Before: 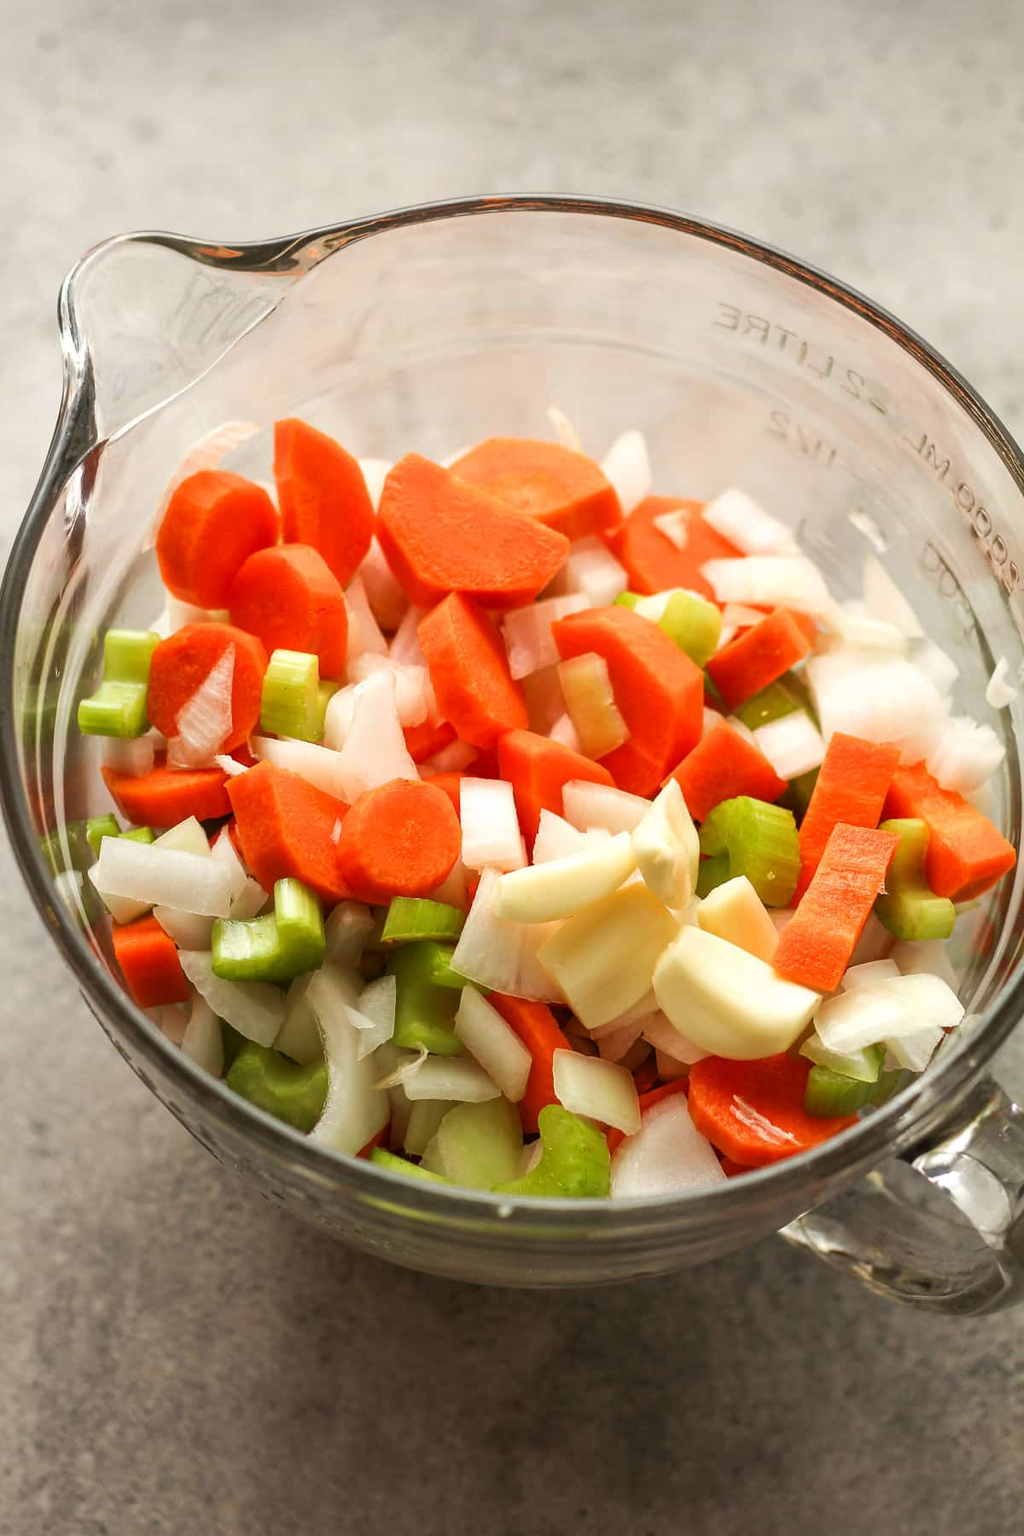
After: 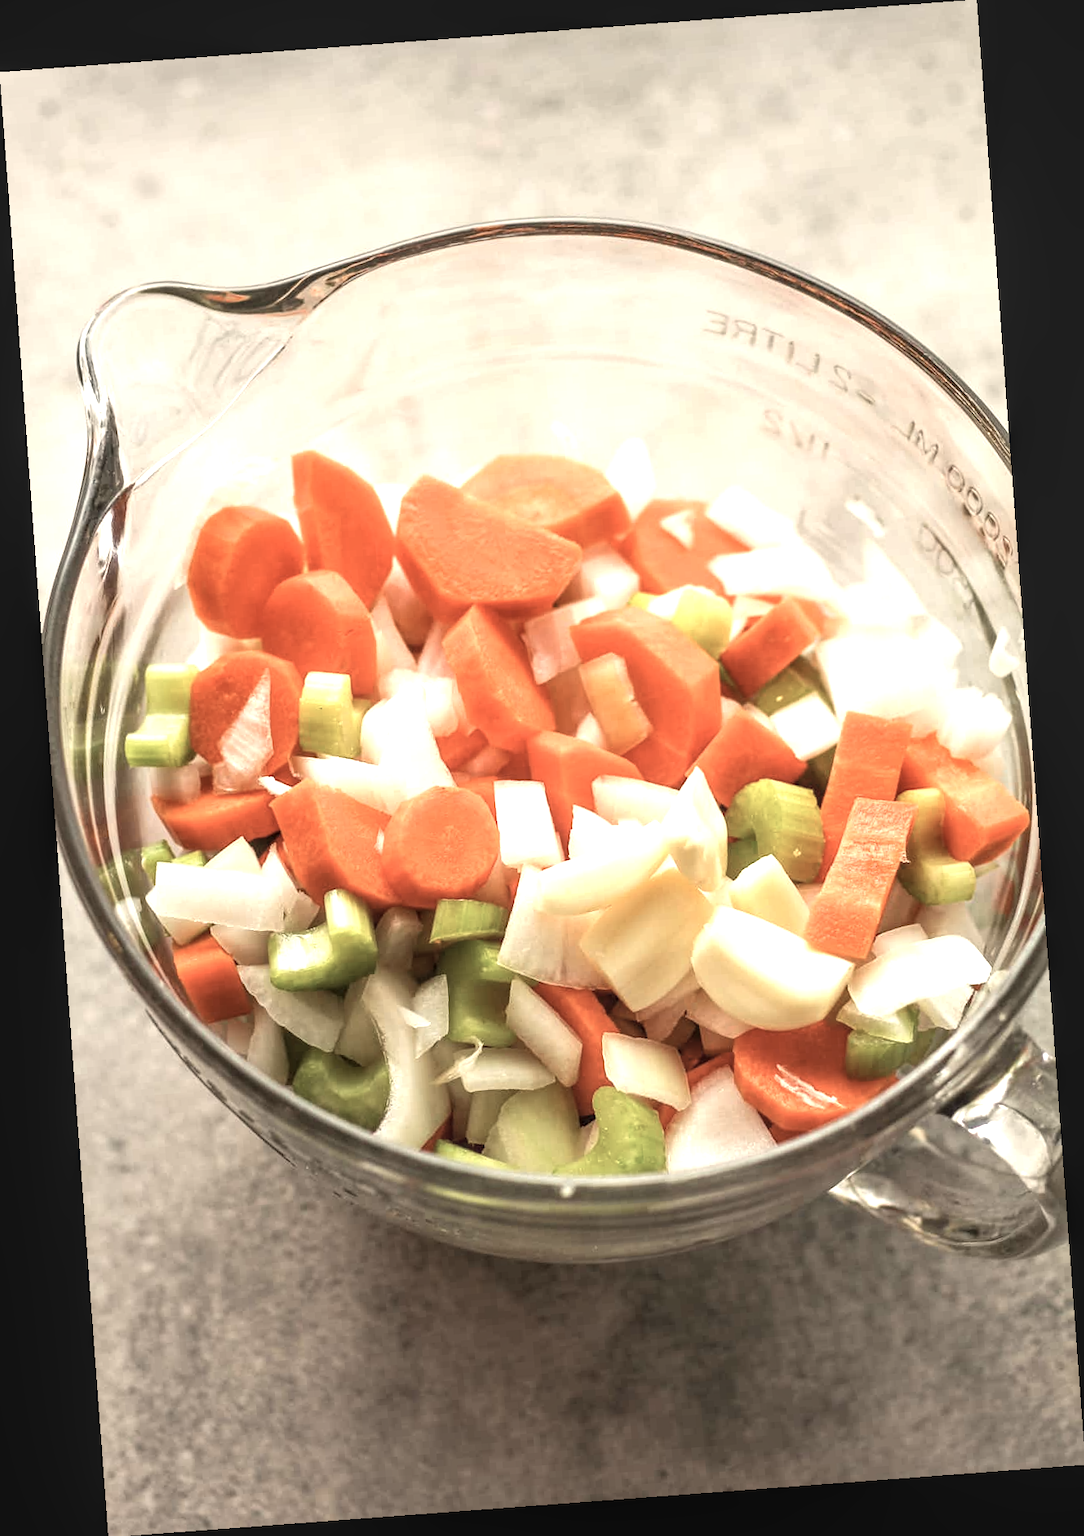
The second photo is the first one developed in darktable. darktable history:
exposure: black level correction 0, exposure 0.9 EV, compensate highlight preservation false
contrast brightness saturation: contrast -0.05, saturation -0.41
white balance: red 1.045, blue 0.932
rotate and perspective: rotation -4.25°, automatic cropping off
local contrast: on, module defaults
